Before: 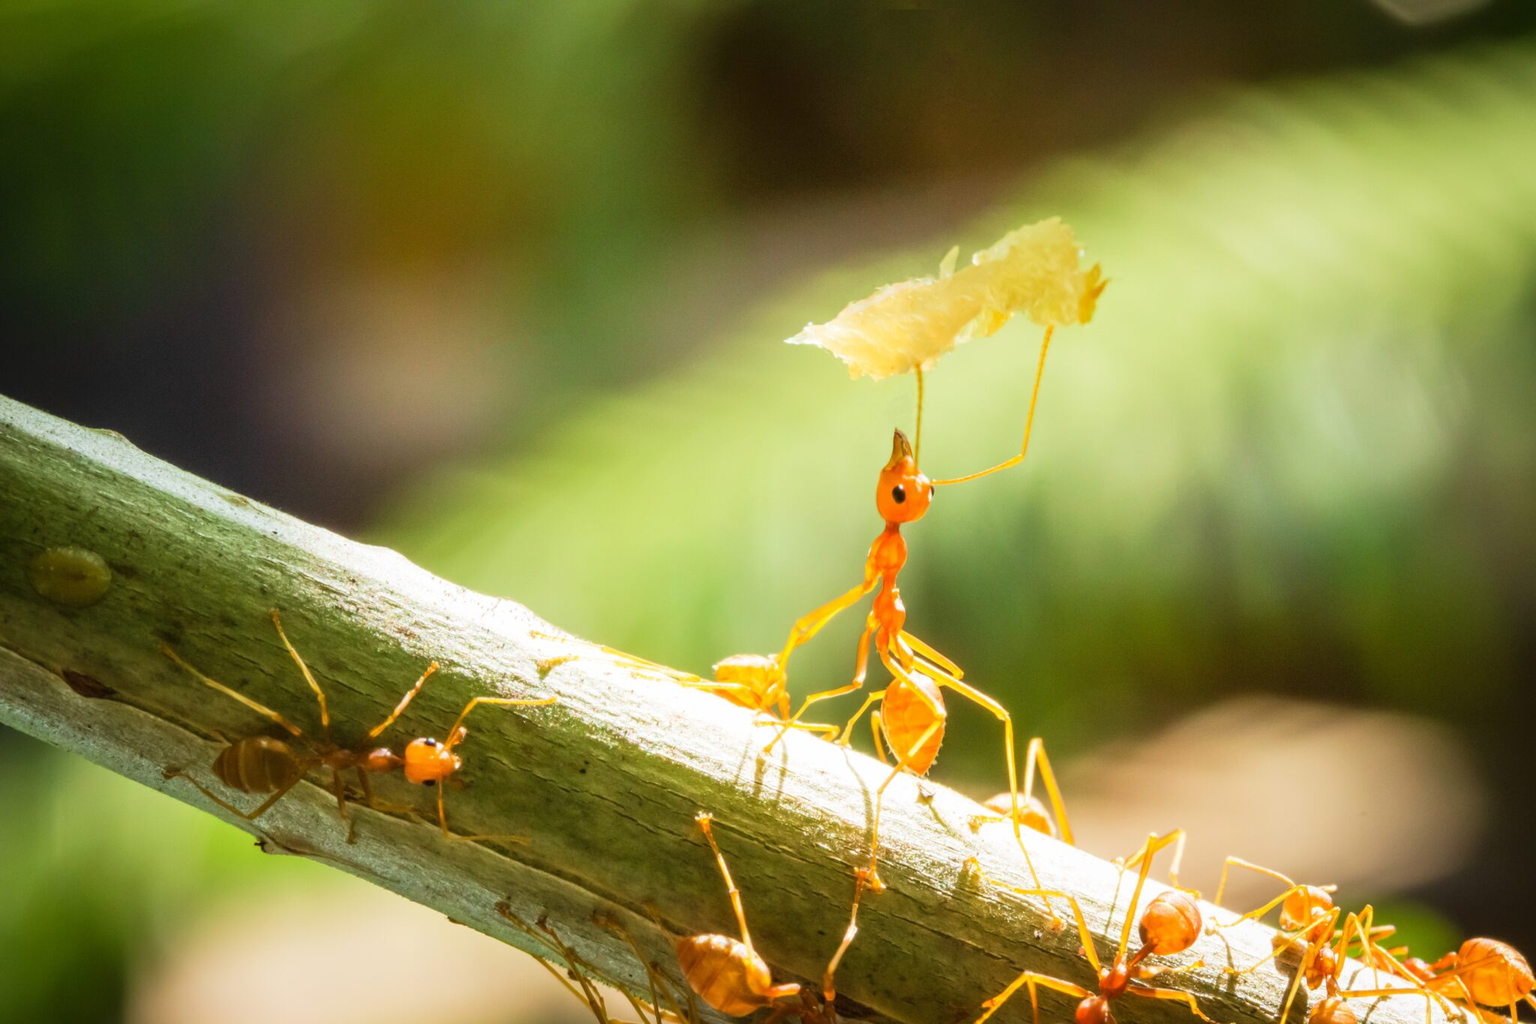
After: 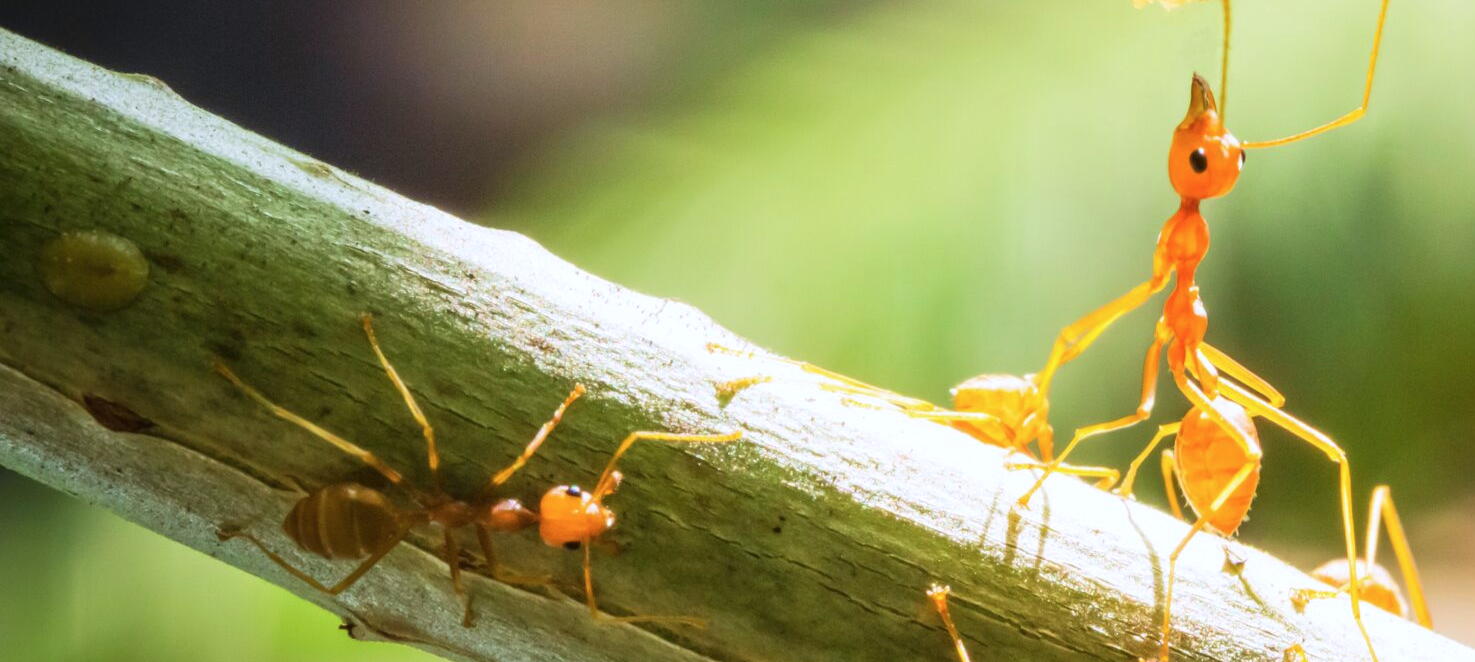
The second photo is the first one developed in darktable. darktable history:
color calibration: illuminant as shot in camera, x 0.358, y 0.373, temperature 4628.91 K
crop: top 36.498%, right 27.964%, bottom 14.995%
white balance: emerald 1
